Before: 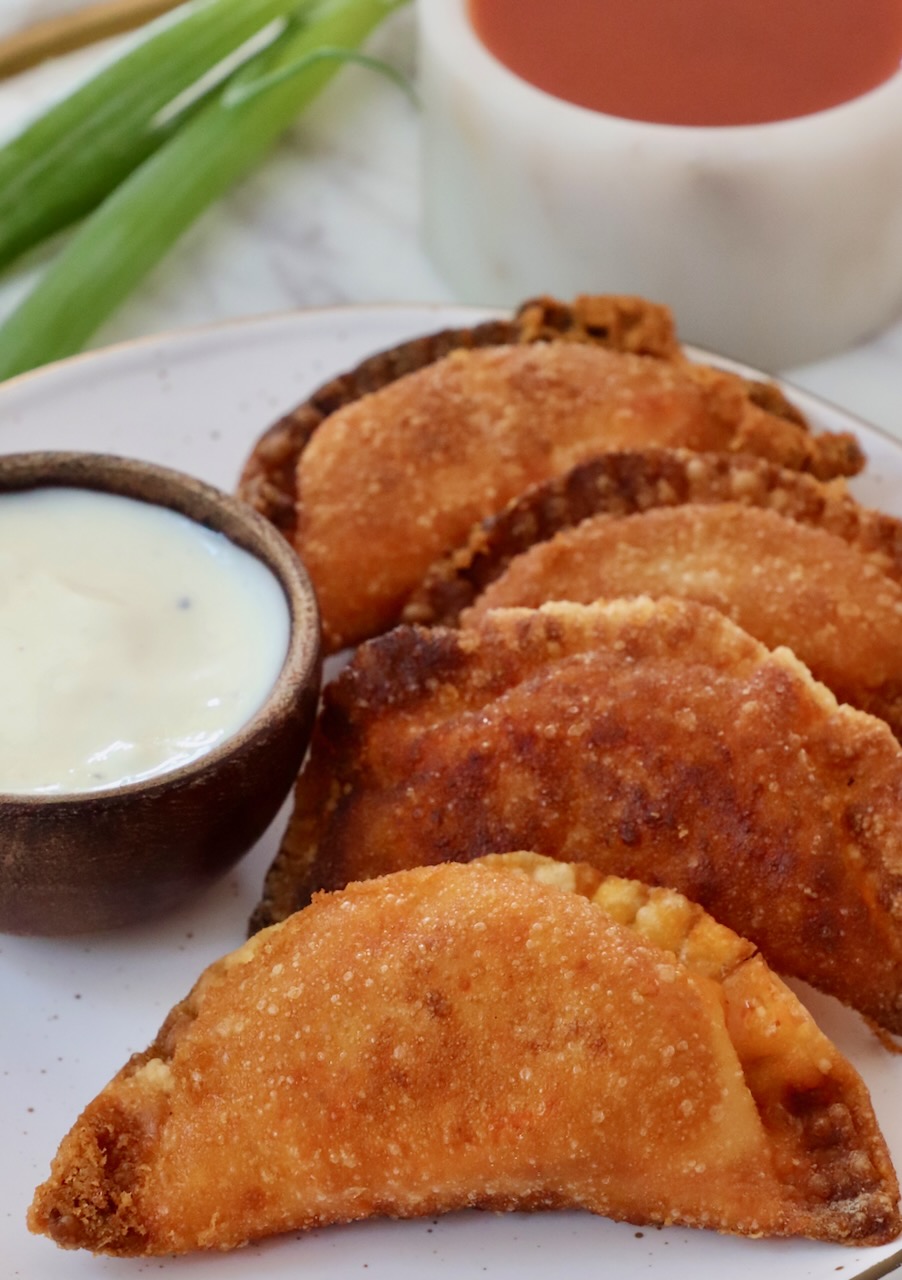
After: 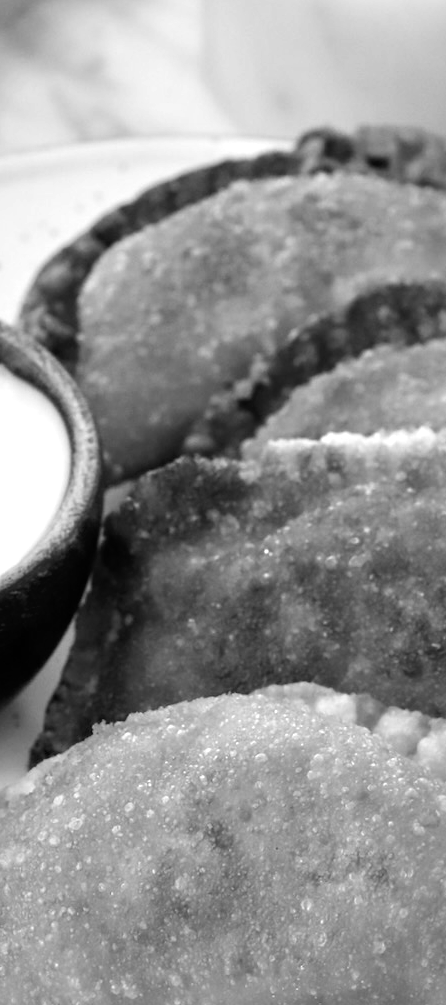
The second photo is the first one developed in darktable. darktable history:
crop and rotate: angle 0.02°, left 24.353%, top 13.219%, right 26.156%, bottom 8.224%
local contrast: mode bilateral grid, contrast 15, coarseness 36, detail 105%, midtone range 0.2
exposure: black level correction 0, exposure 0.5 EV, compensate highlight preservation false
color balance rgb: linear chroma grading › global chroma 50%, perceptual saturation grading › global saturation 2.34%, global vibrance 6.64%, contrast 12.71%, saturation formula JzAzBz (2021)
monochrome: a 30.25, b 92.03
